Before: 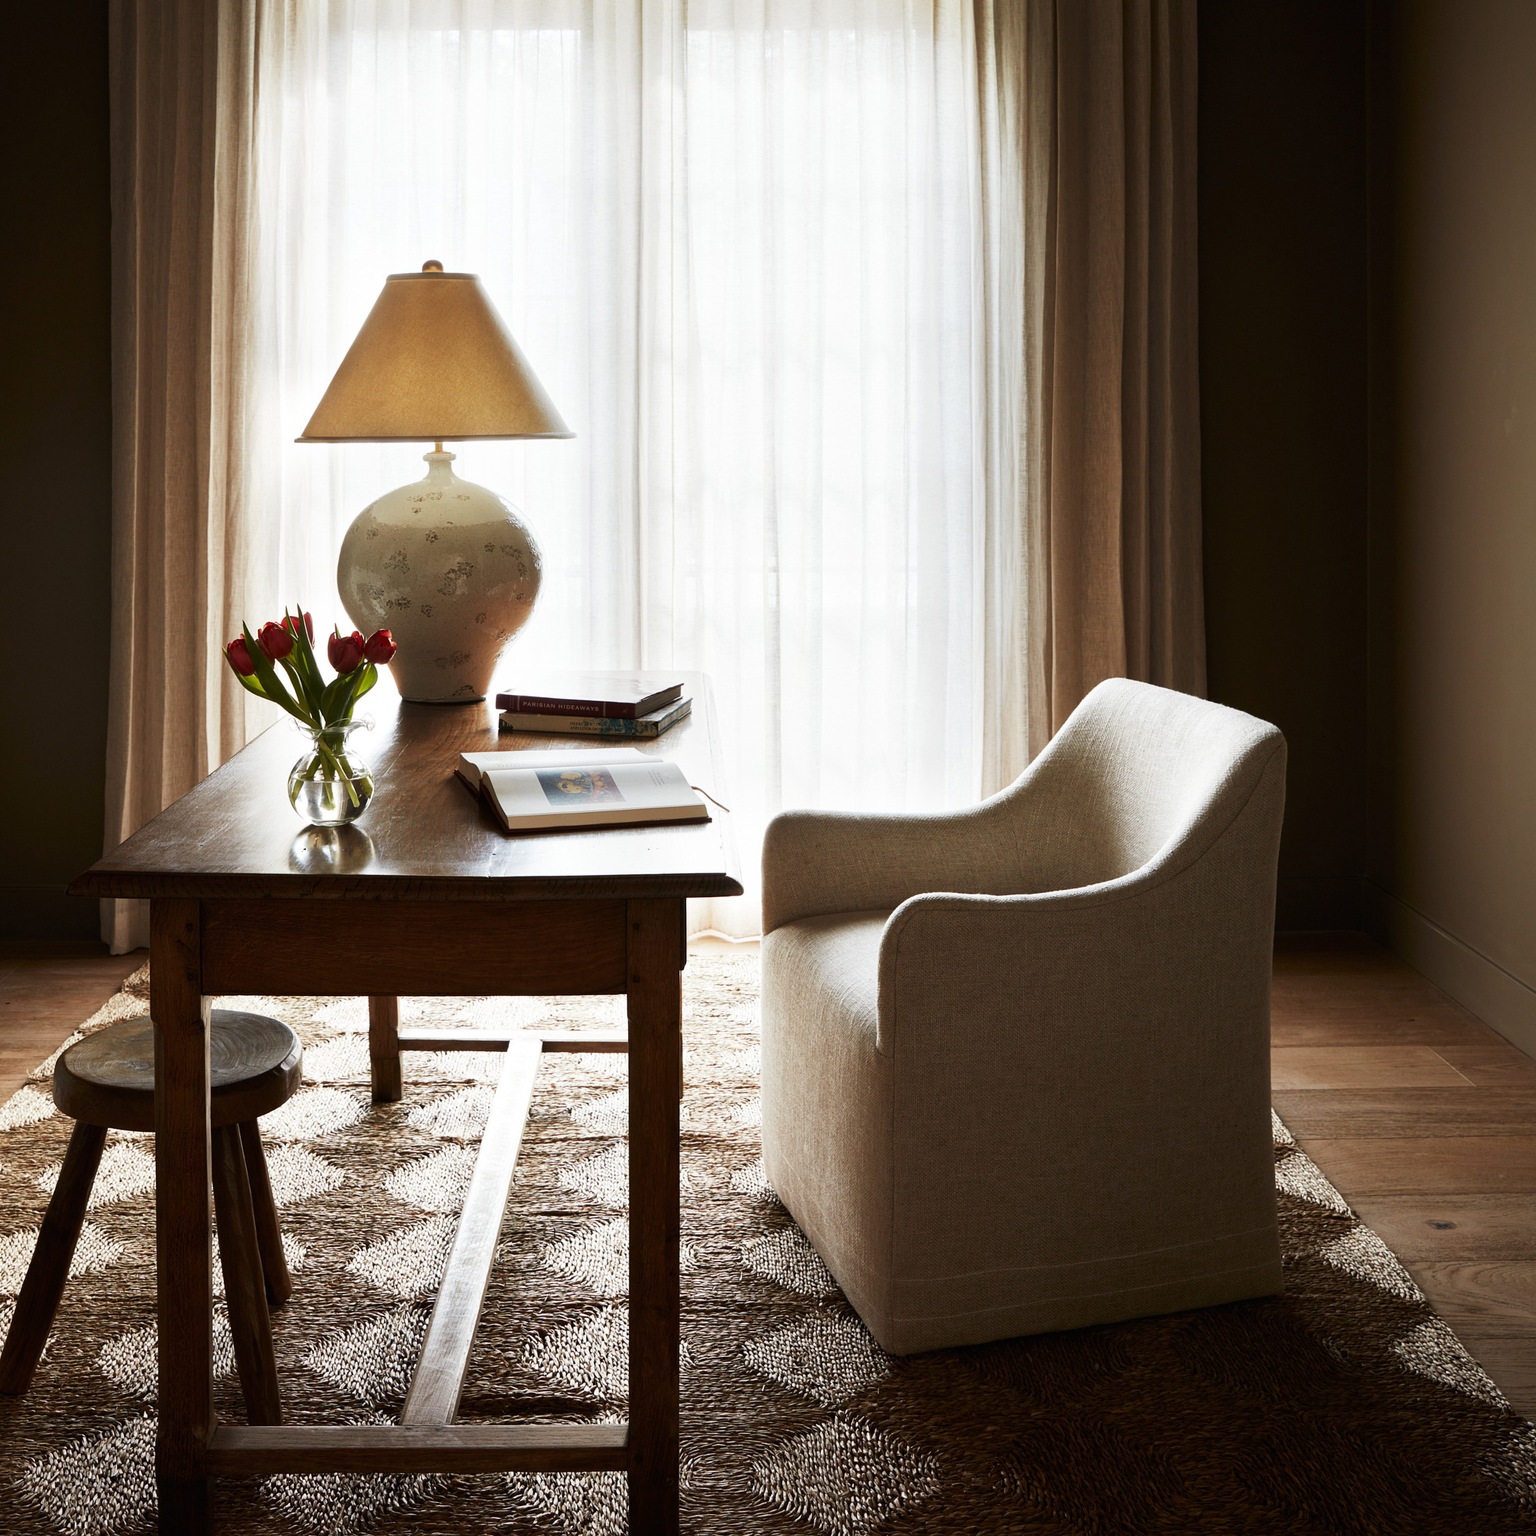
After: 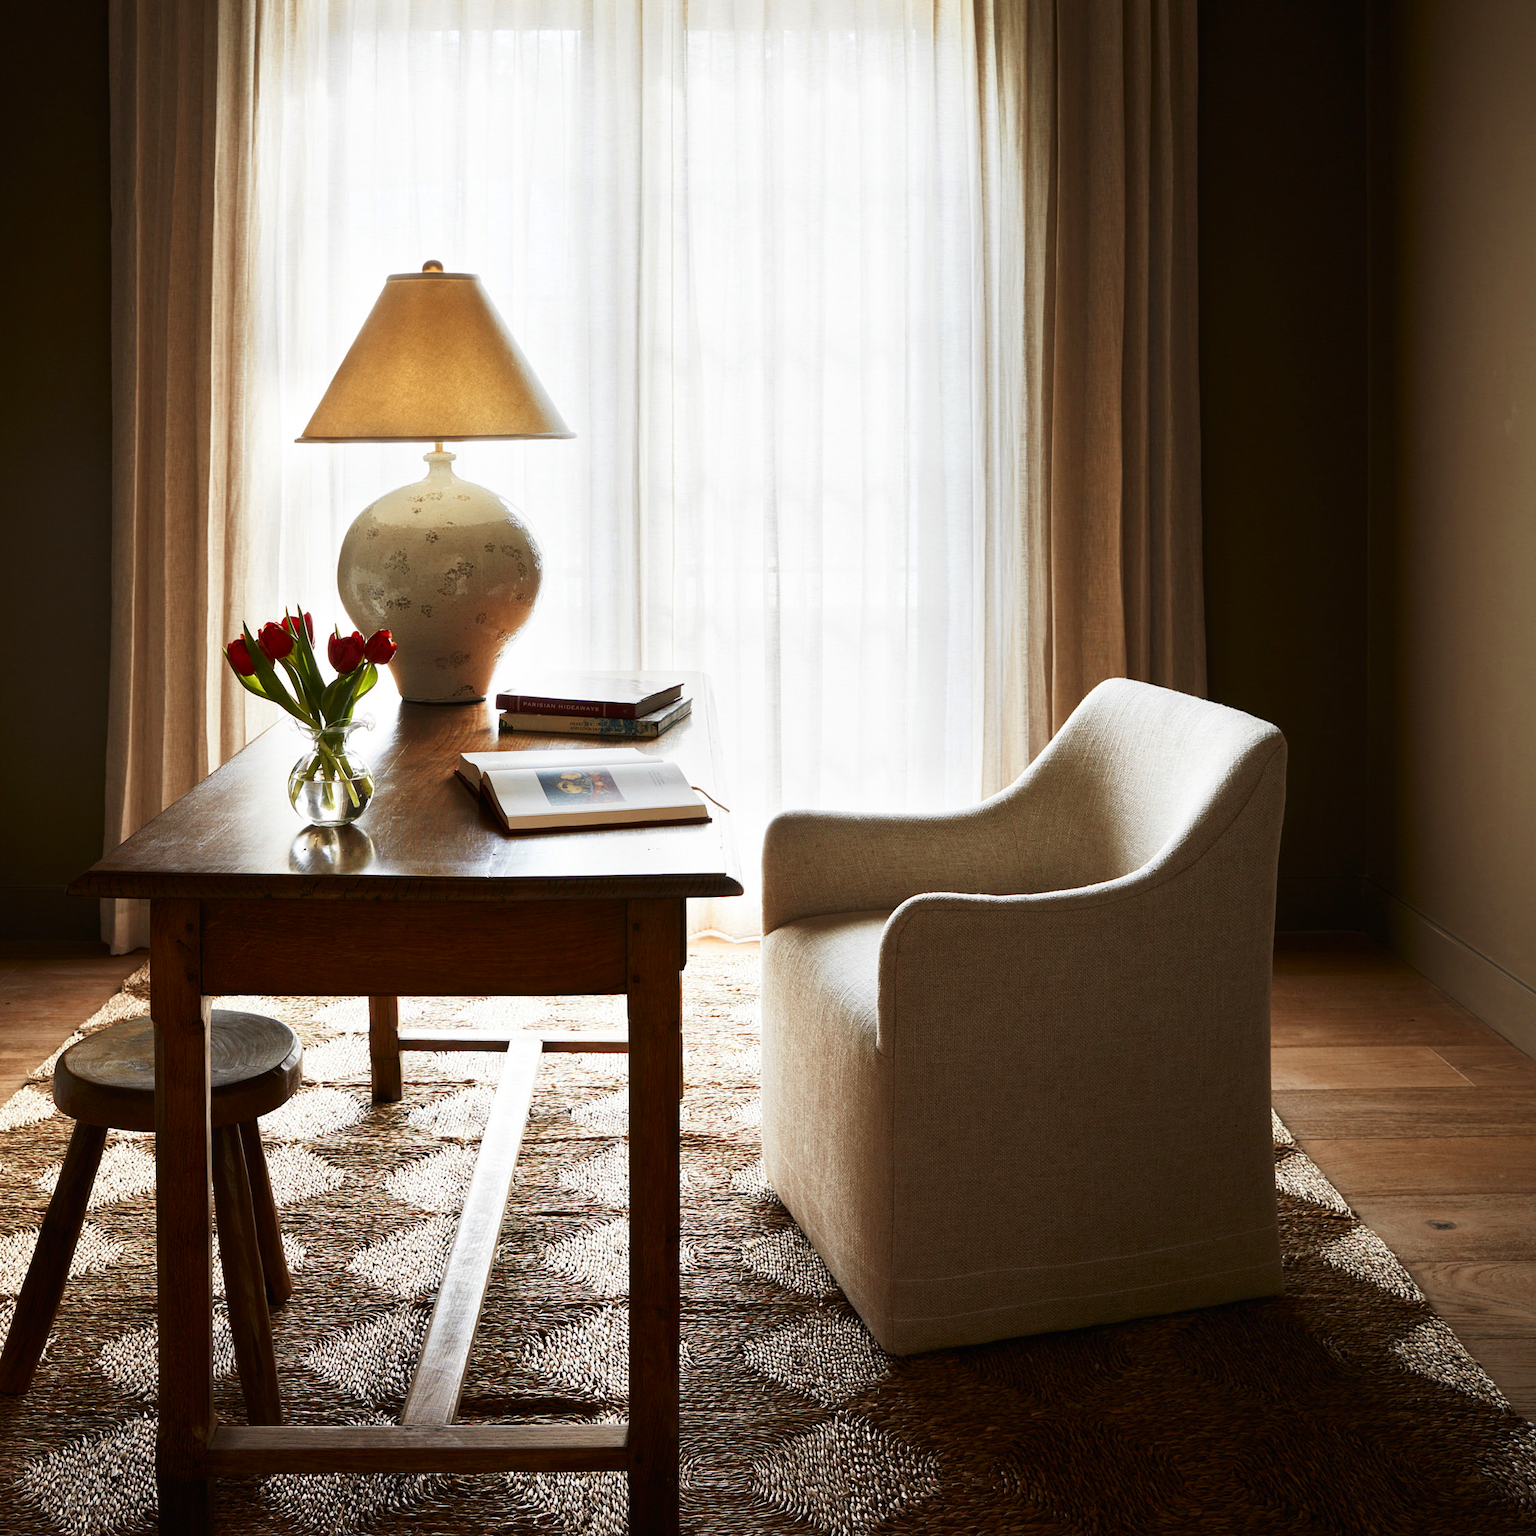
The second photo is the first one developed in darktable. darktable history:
color zones: curves: ch0 [(0.004, 0.305) (0.261, 0.623) (0.389, 0.399) (0.708, 0.571) (0.947, 0.34)]; ch1 [(0.025, 0.645) (0.229, 0.584) (0.326, 0.551) (0.484, 0.262) (0.757, 0.643)]
